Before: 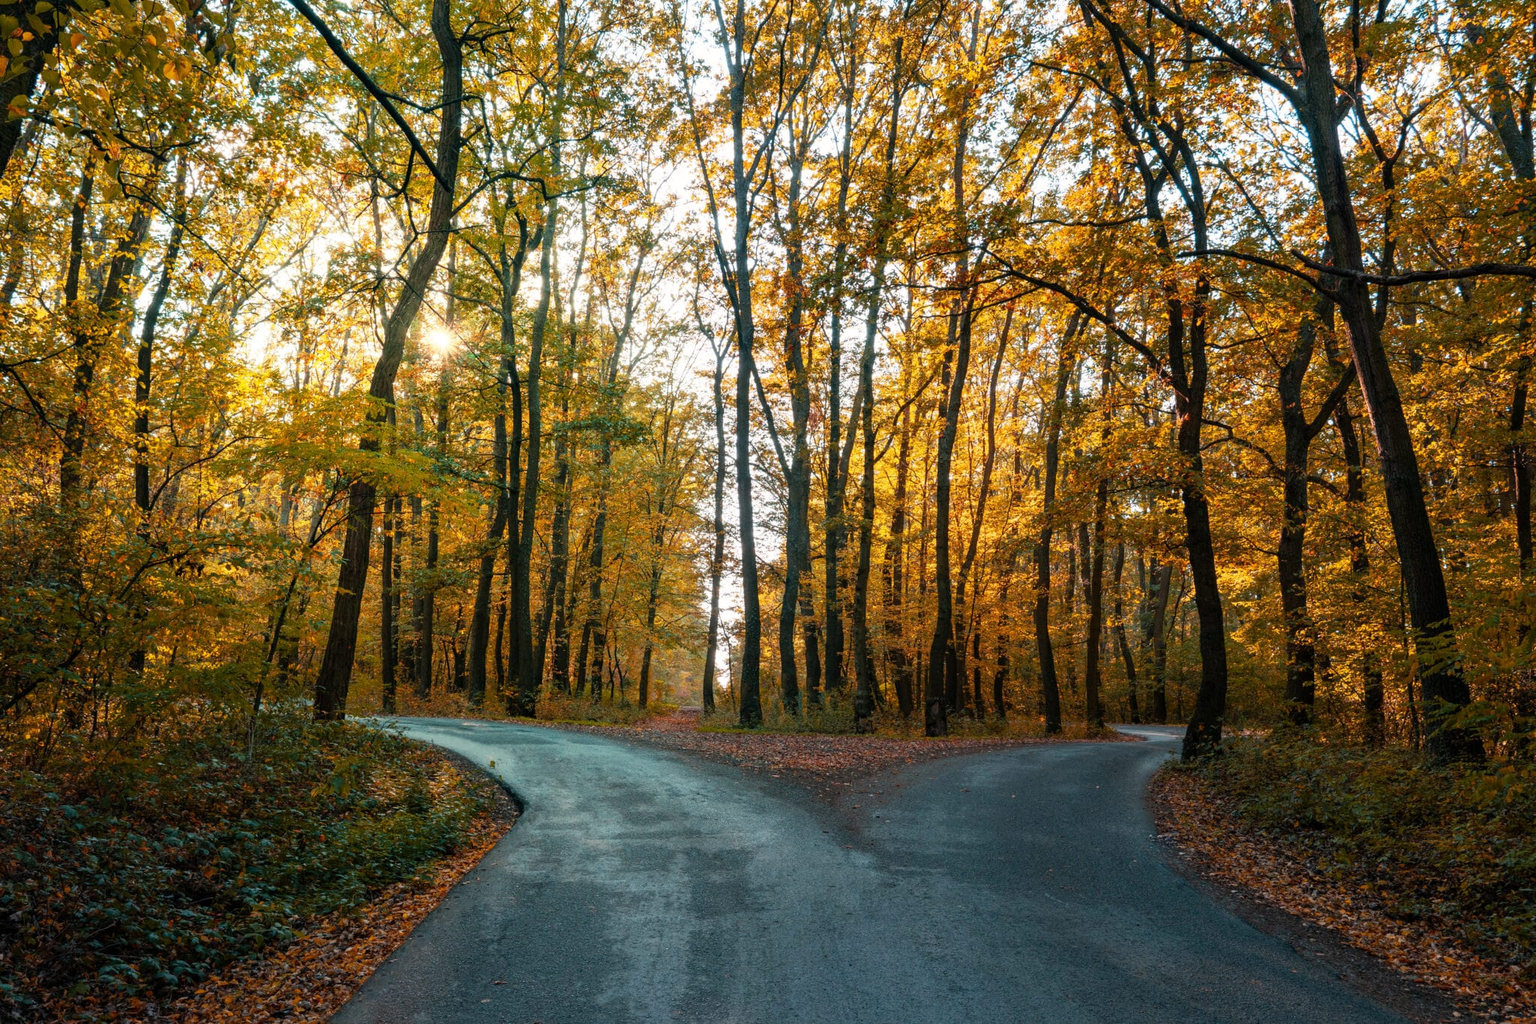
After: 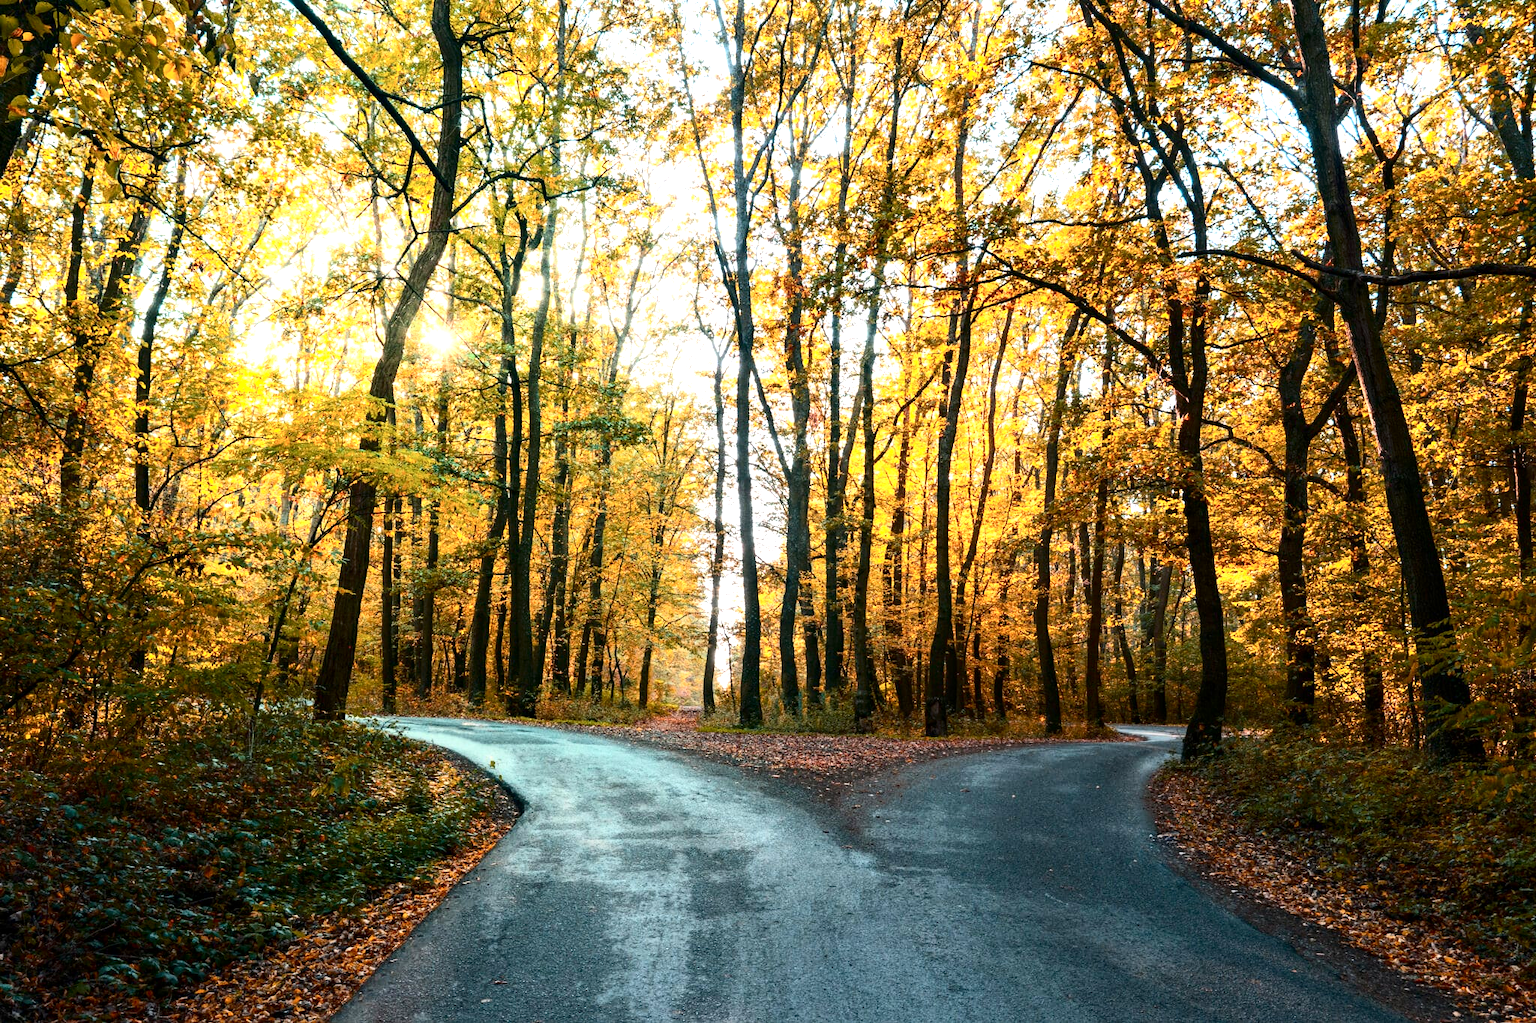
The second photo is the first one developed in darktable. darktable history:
contrast brightness saturation: contrast 0.28
exposure: black level correction 0.001, exposure 0.955 EV, compensate exposure bias true, compensate highlight preservation false
